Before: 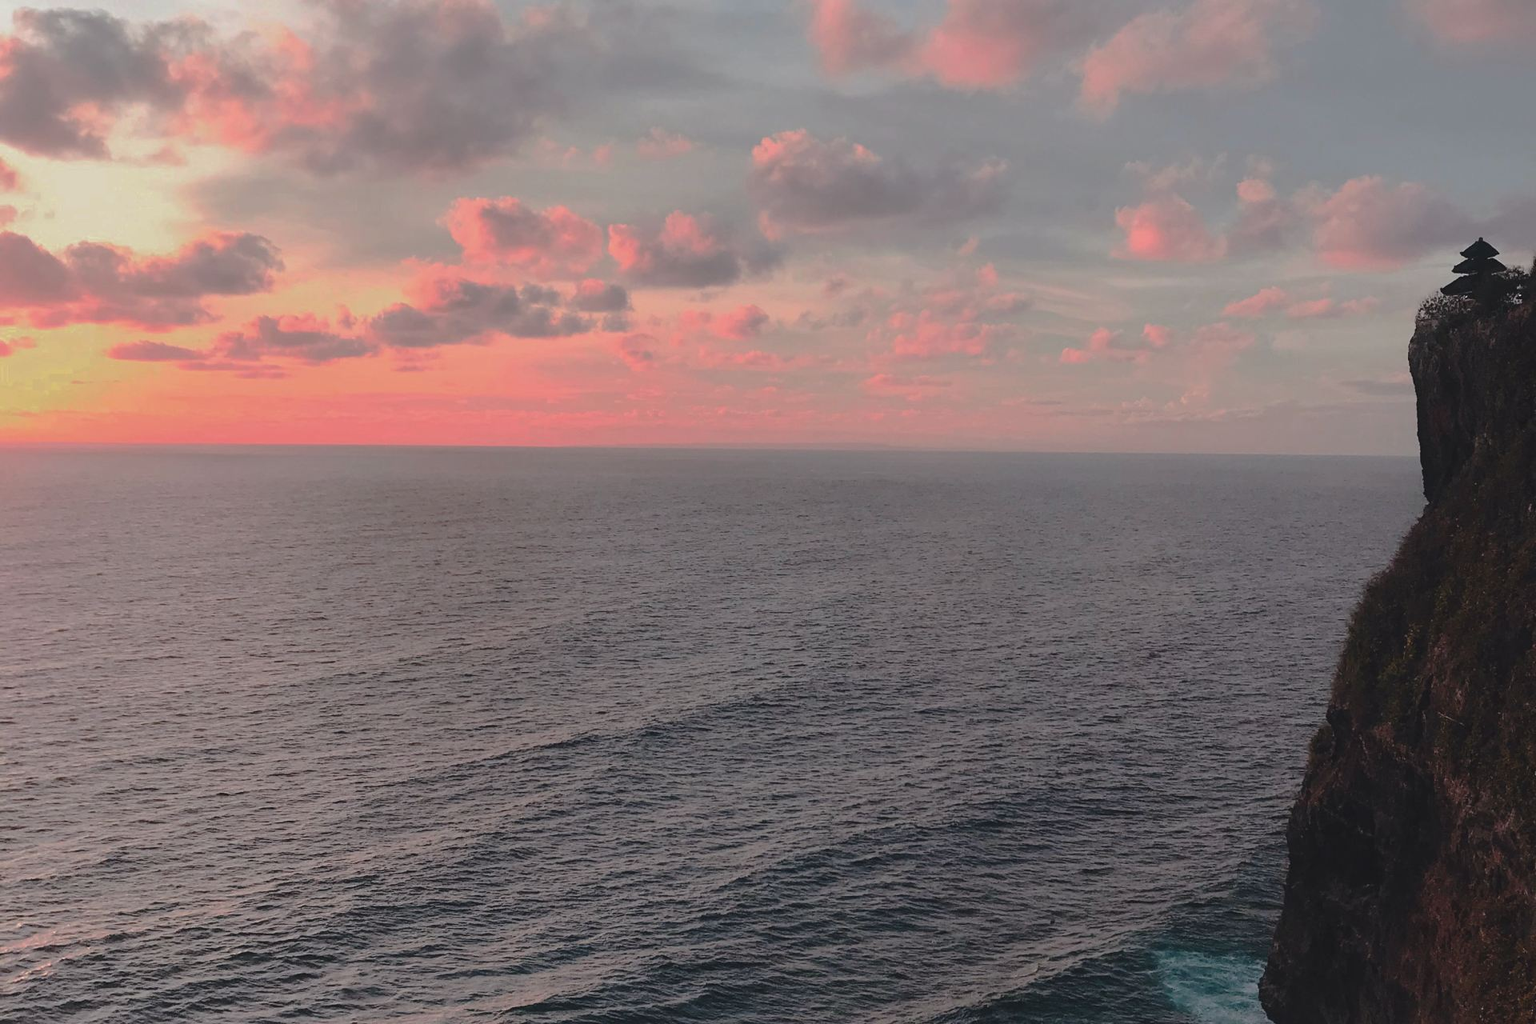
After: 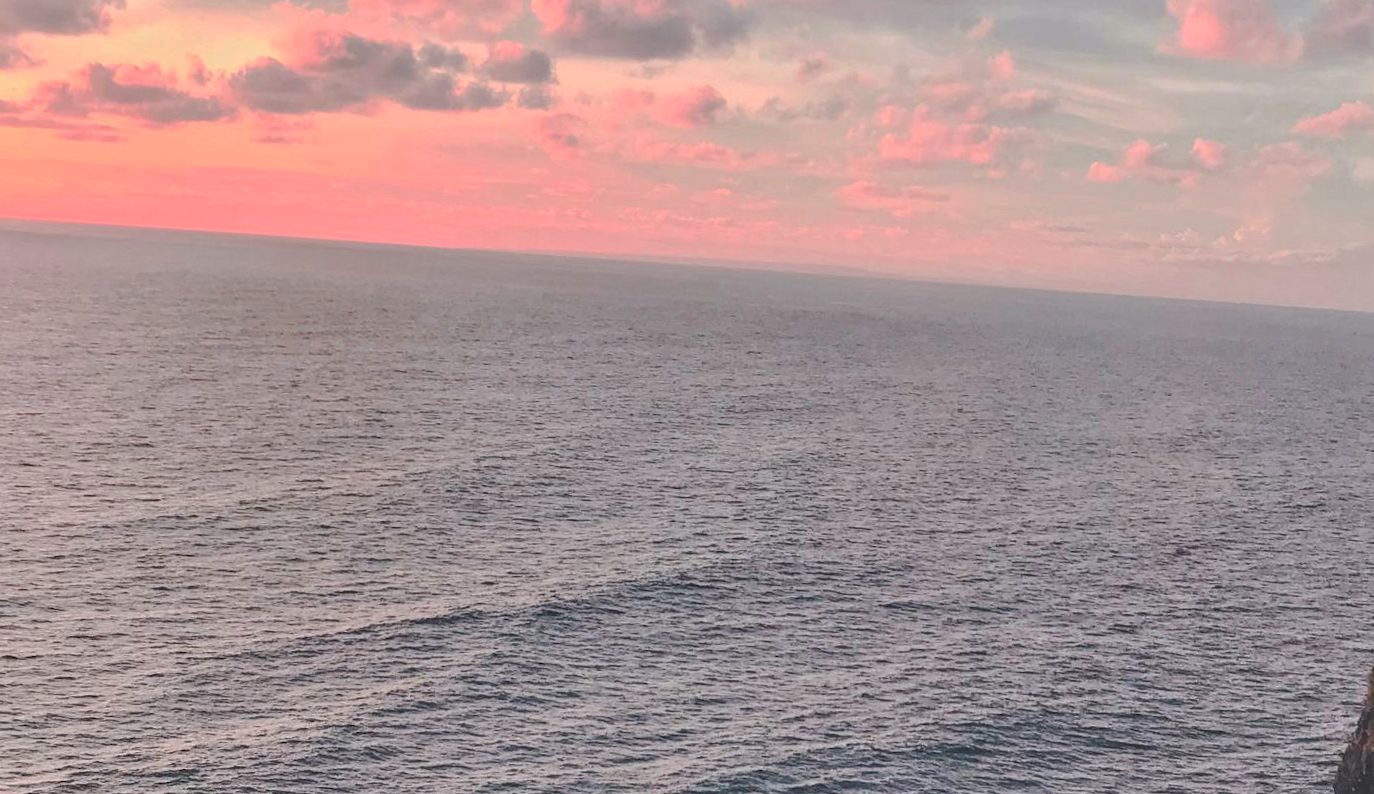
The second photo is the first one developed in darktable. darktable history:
local contrast: on, module defaults
crop and rotate: angle -3.37°, left 9.79%, top 20.73%, right 12.42%, bottom 11.82%
tone equalizer: -8 EV 2 EV, -7 EV 2 EV, -6 EV 2 EV, -5 EV 2 EV, -4 EV 2 EV, -3 EV 1.5 EV, -2 EV 1 EV, -1 EV 0.5 EV
